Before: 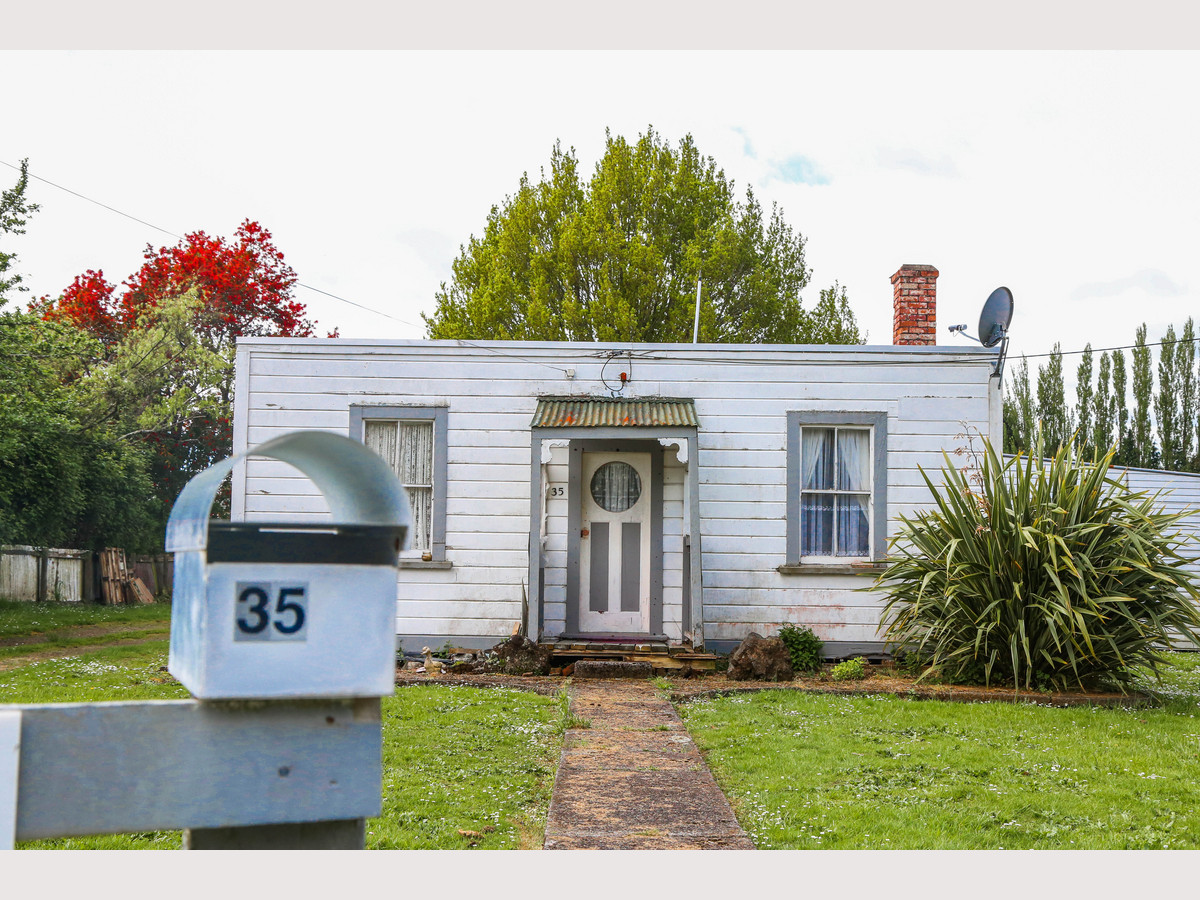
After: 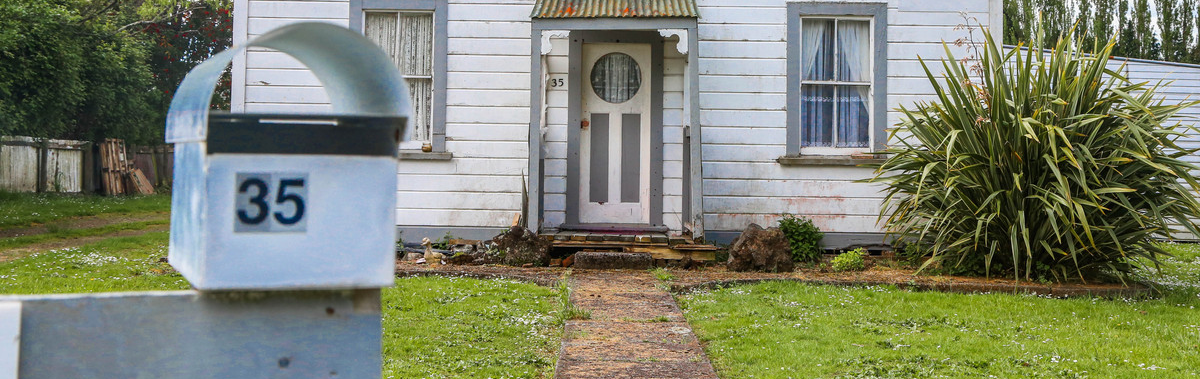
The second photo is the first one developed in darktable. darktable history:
crop: top 45.534%, bottom 12.27%
